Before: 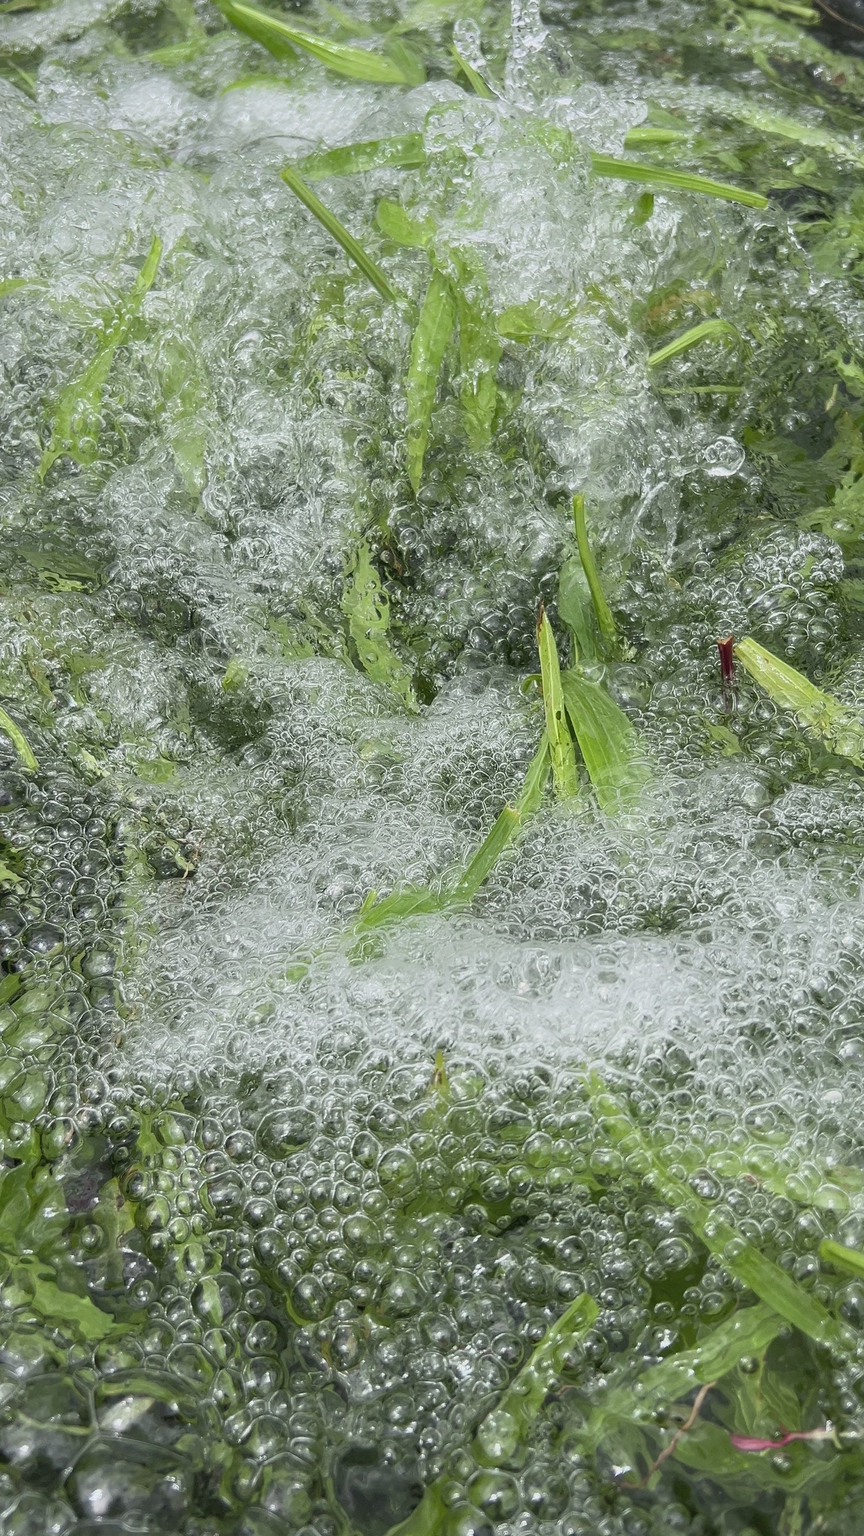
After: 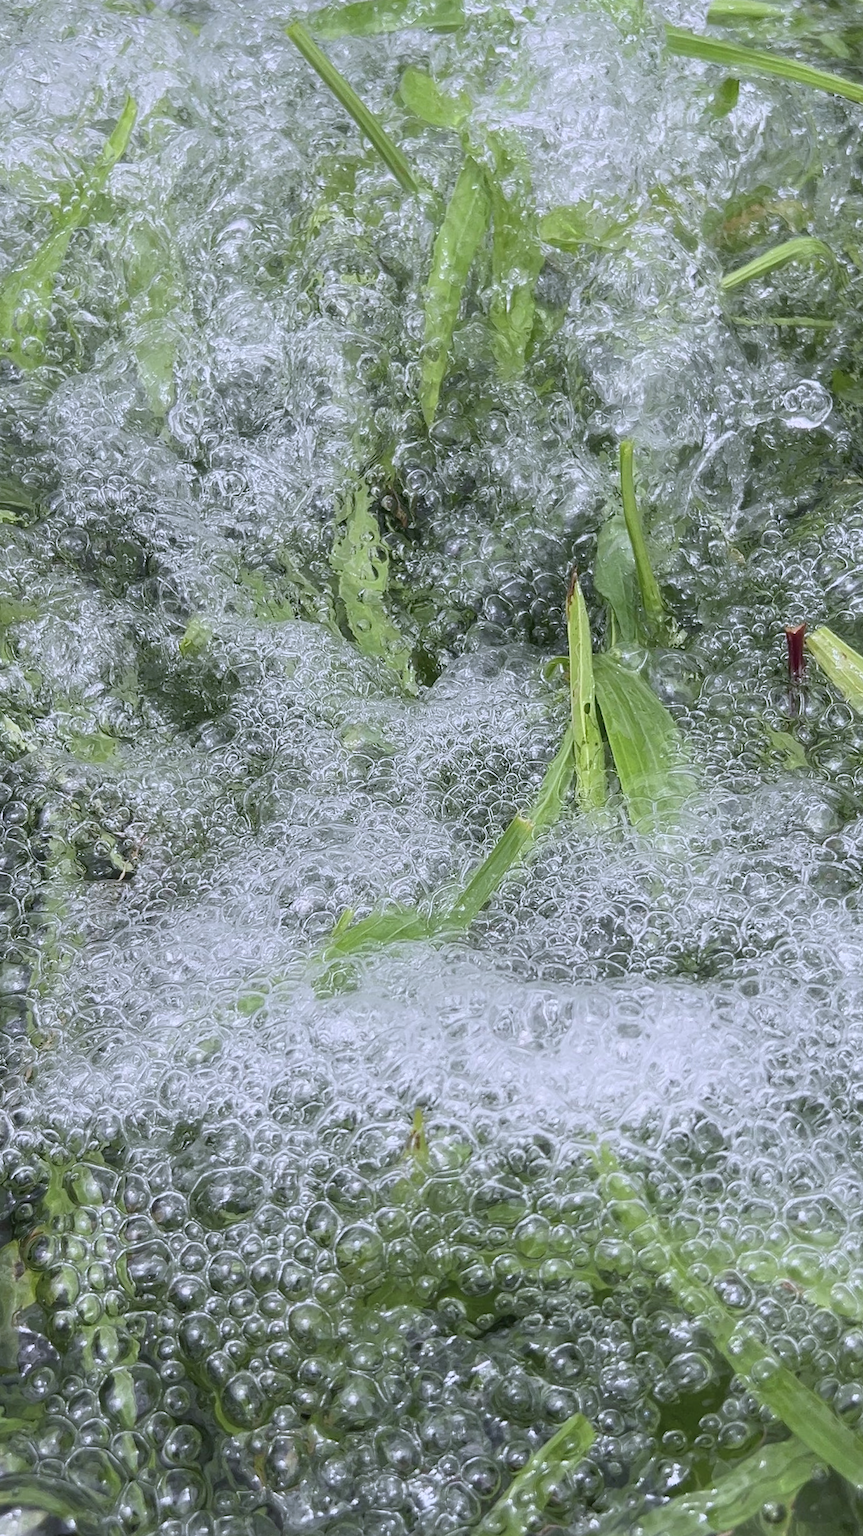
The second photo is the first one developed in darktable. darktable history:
color calibration: illuminant as shot in camera, x 0.363, y 0.385, temperature 4528.04 K
crop and rotate: angle -3.27°, left 5.211%, top 5.211%, right 4.607%, bottom 4.607%
